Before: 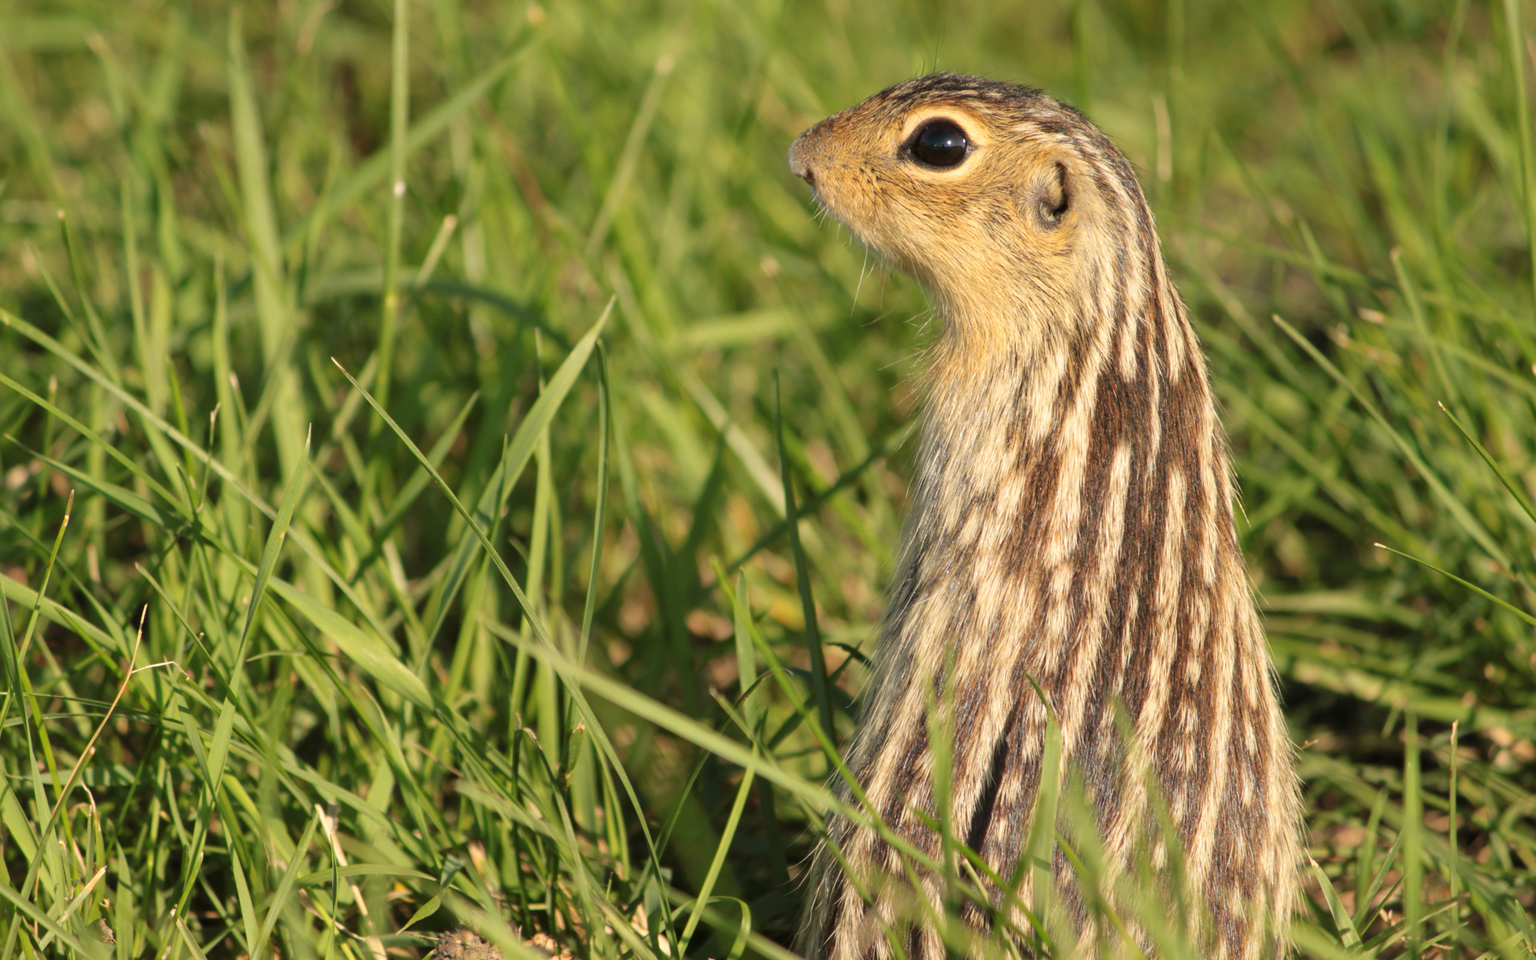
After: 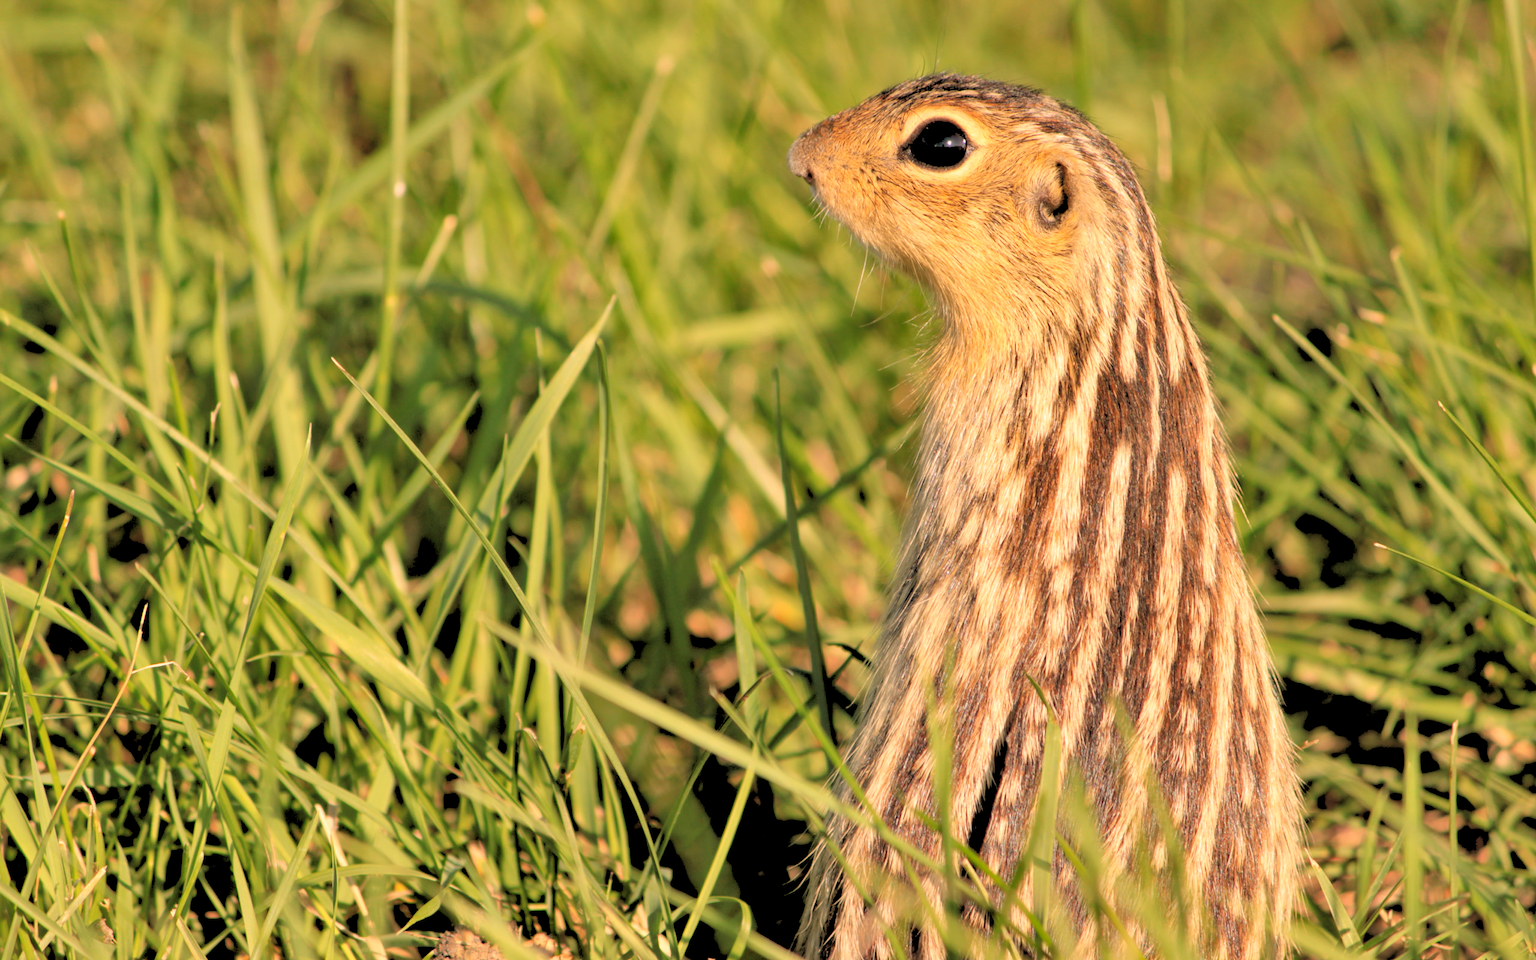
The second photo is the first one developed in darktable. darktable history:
shadows and highlights: low approximation 0.01, soften with gaussian
white balance: red 1.127, blue 0.943
rgb levels: levels [[0.027, 0.429, 0.996], [0, 0.5, 1], [0, 0.5, 1]]
